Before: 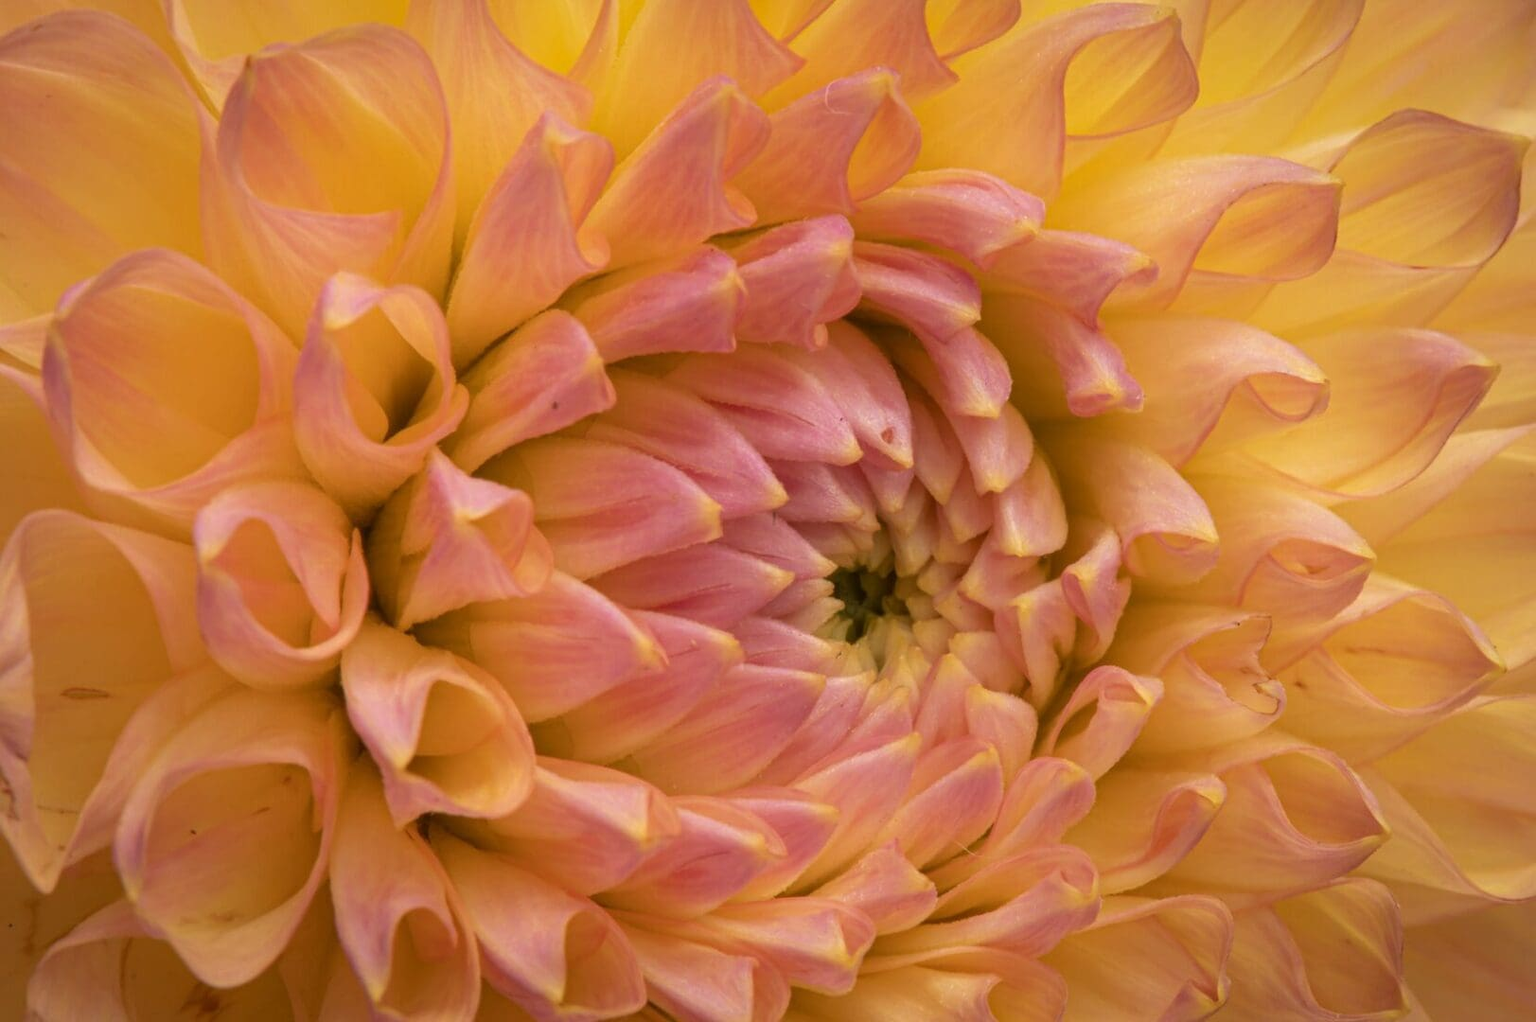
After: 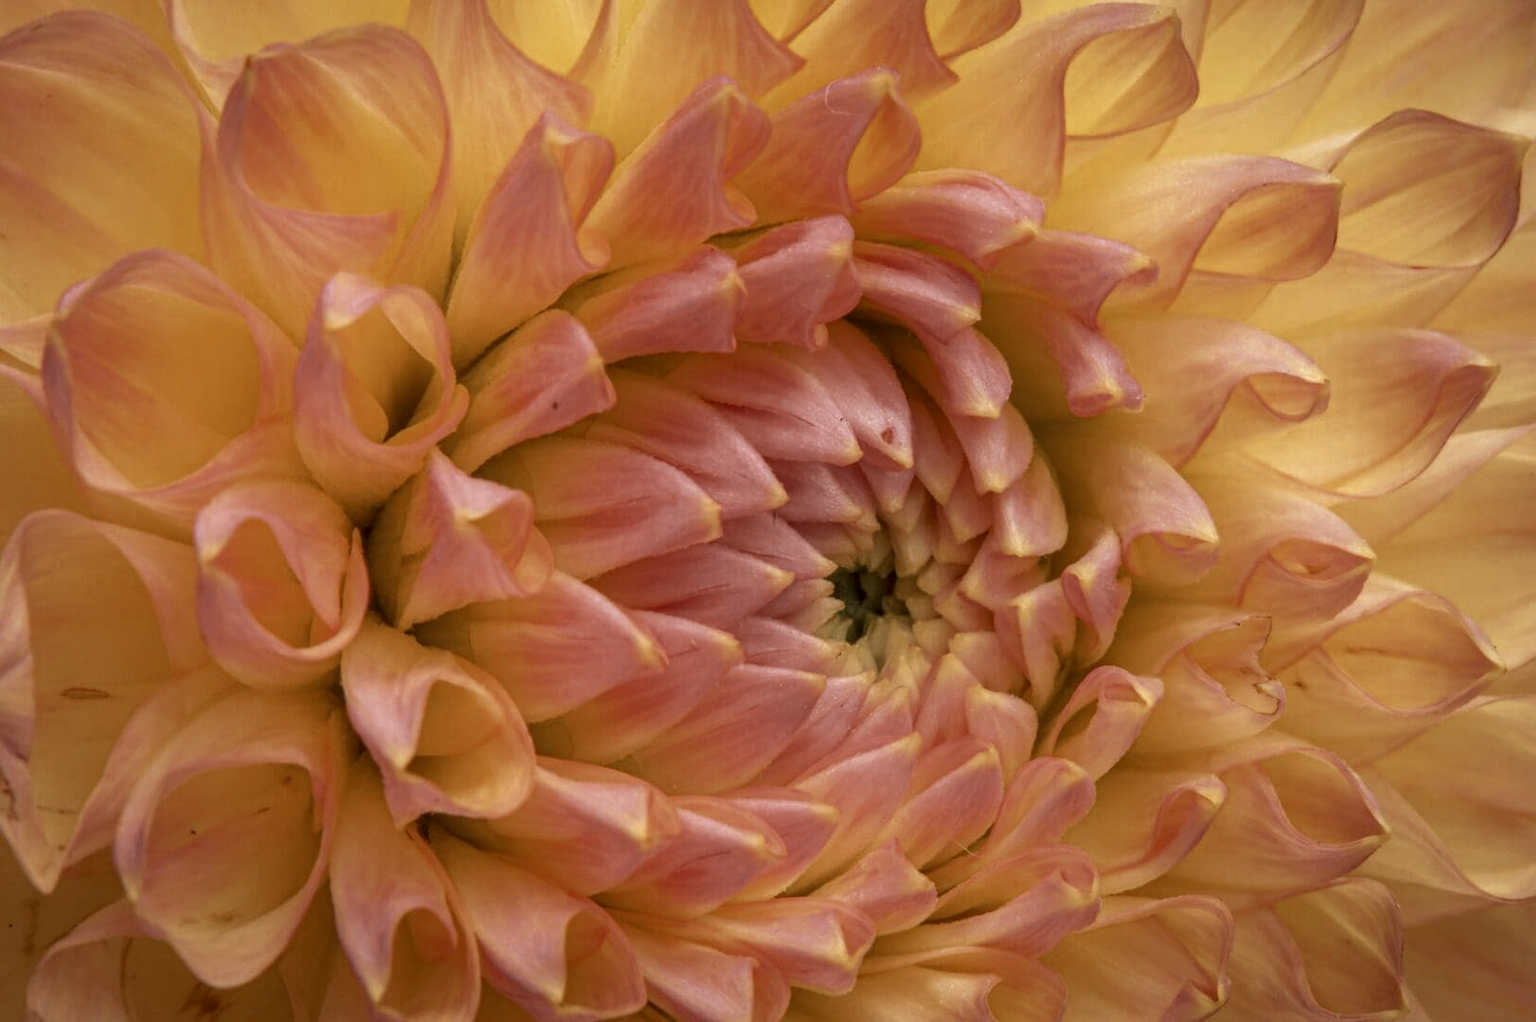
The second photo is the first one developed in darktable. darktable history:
color zones: curves: ch0 [(0, 0.5) (0.125, 0.4) (0.25, 0.5) (0.375, 0.4) (0.5, 0.4) (0.625, 0.6) (0.75, 0.6) (0.875, 0.5)]; ch1 [(0, 0.35) (0.125, 0.45) (0.25, 0.35) (0.375, 0.35) (0.5, 0.35) (0.625, 0.35) (0.75, 0.45) (0.875, 0.35)]; ch2 [(0, 0.6) (0.125, 0.5) (0.25, 0.5) (0.375, 0.6) (0.5, 0.6) (0.625, 0.5) (0.75, 0.5) (0.875, 0.5)]
local contrast: on, module defaults
